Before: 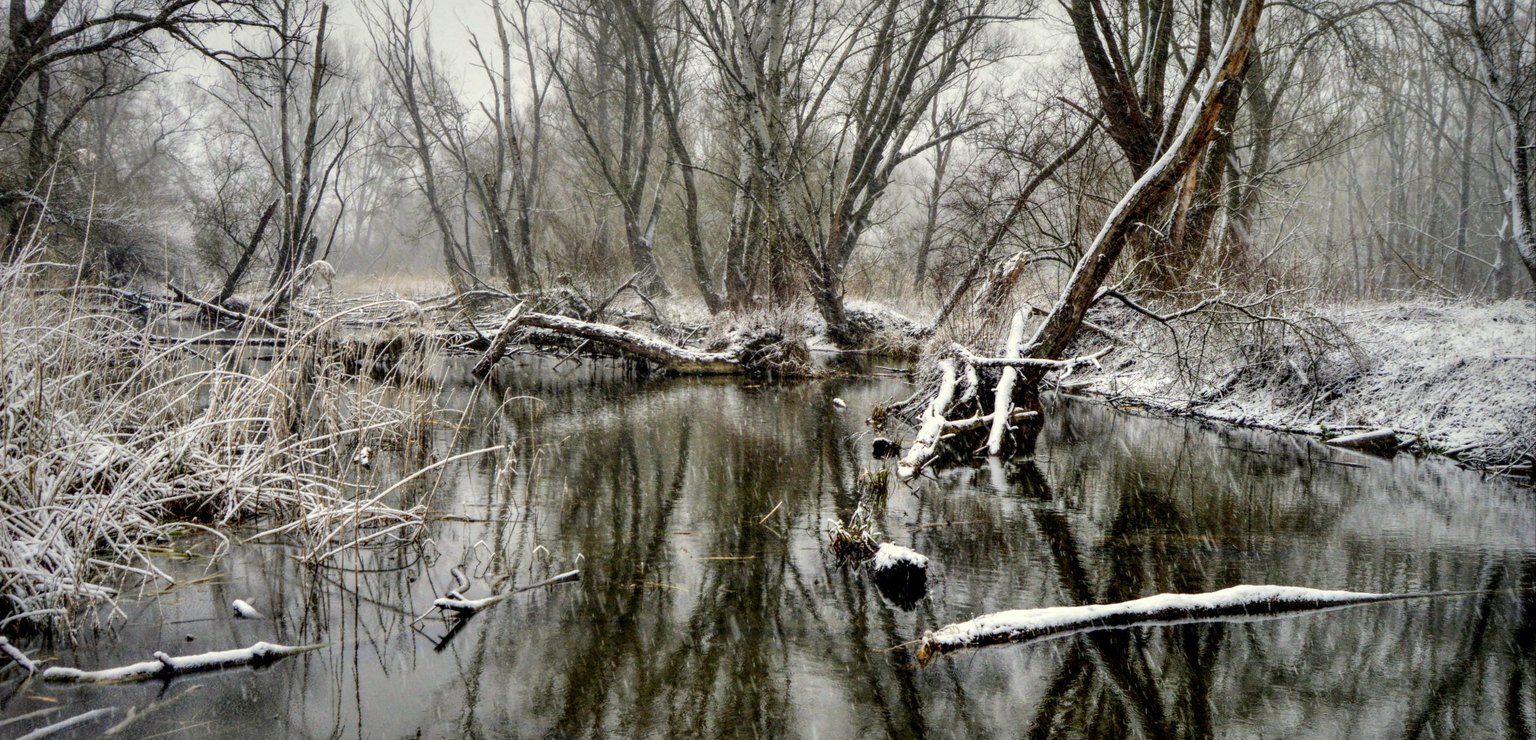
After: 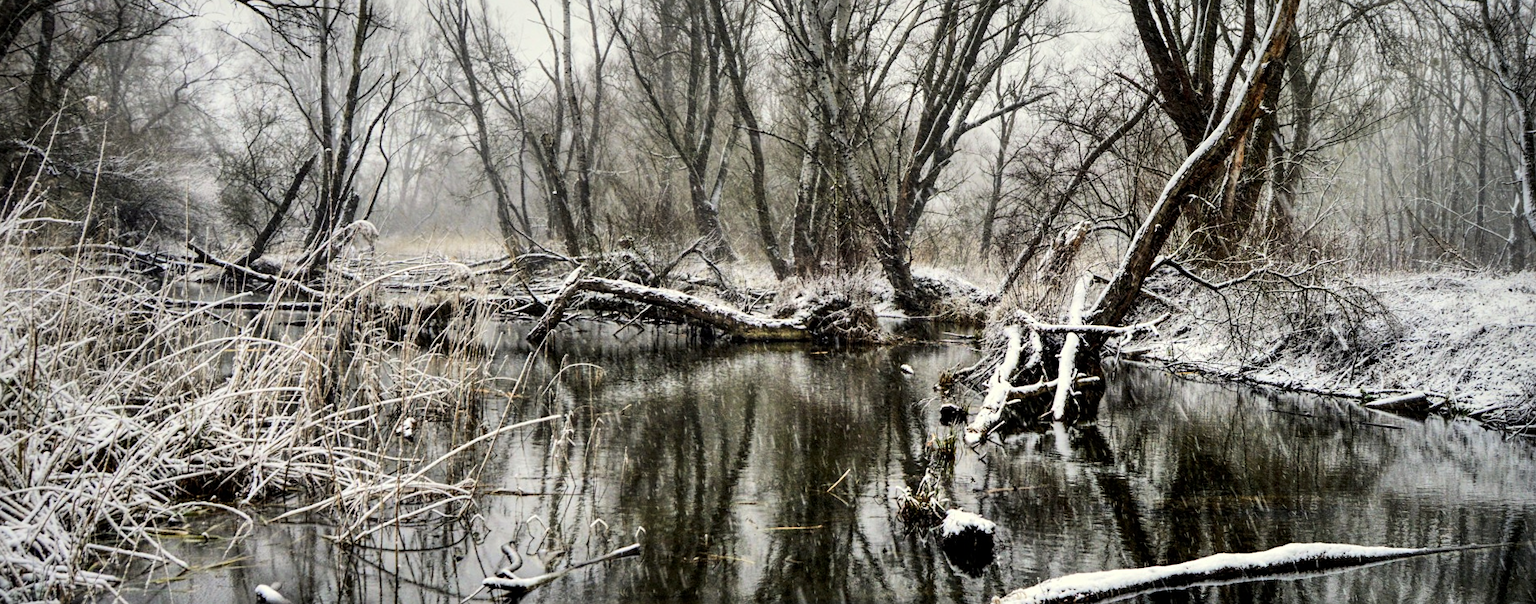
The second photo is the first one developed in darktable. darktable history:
rotate and perspective: rotation -0.013°, lens shift (vertical) -0.027, lens shift (horizontal) 0.178, crop left 0.016, crop right 0.989, crop top 0.082, crop bottom 0.918
sharpen: amount 0.2
tone curve: curves: ch0 [(0, 0) (0.055, 0.031) (0.282, 0.215) (0.729, 0.785) (1, 1)], color space Lab, linked channels, preserve colors none
crop and rotate: top 0%, bottom 11.49%
